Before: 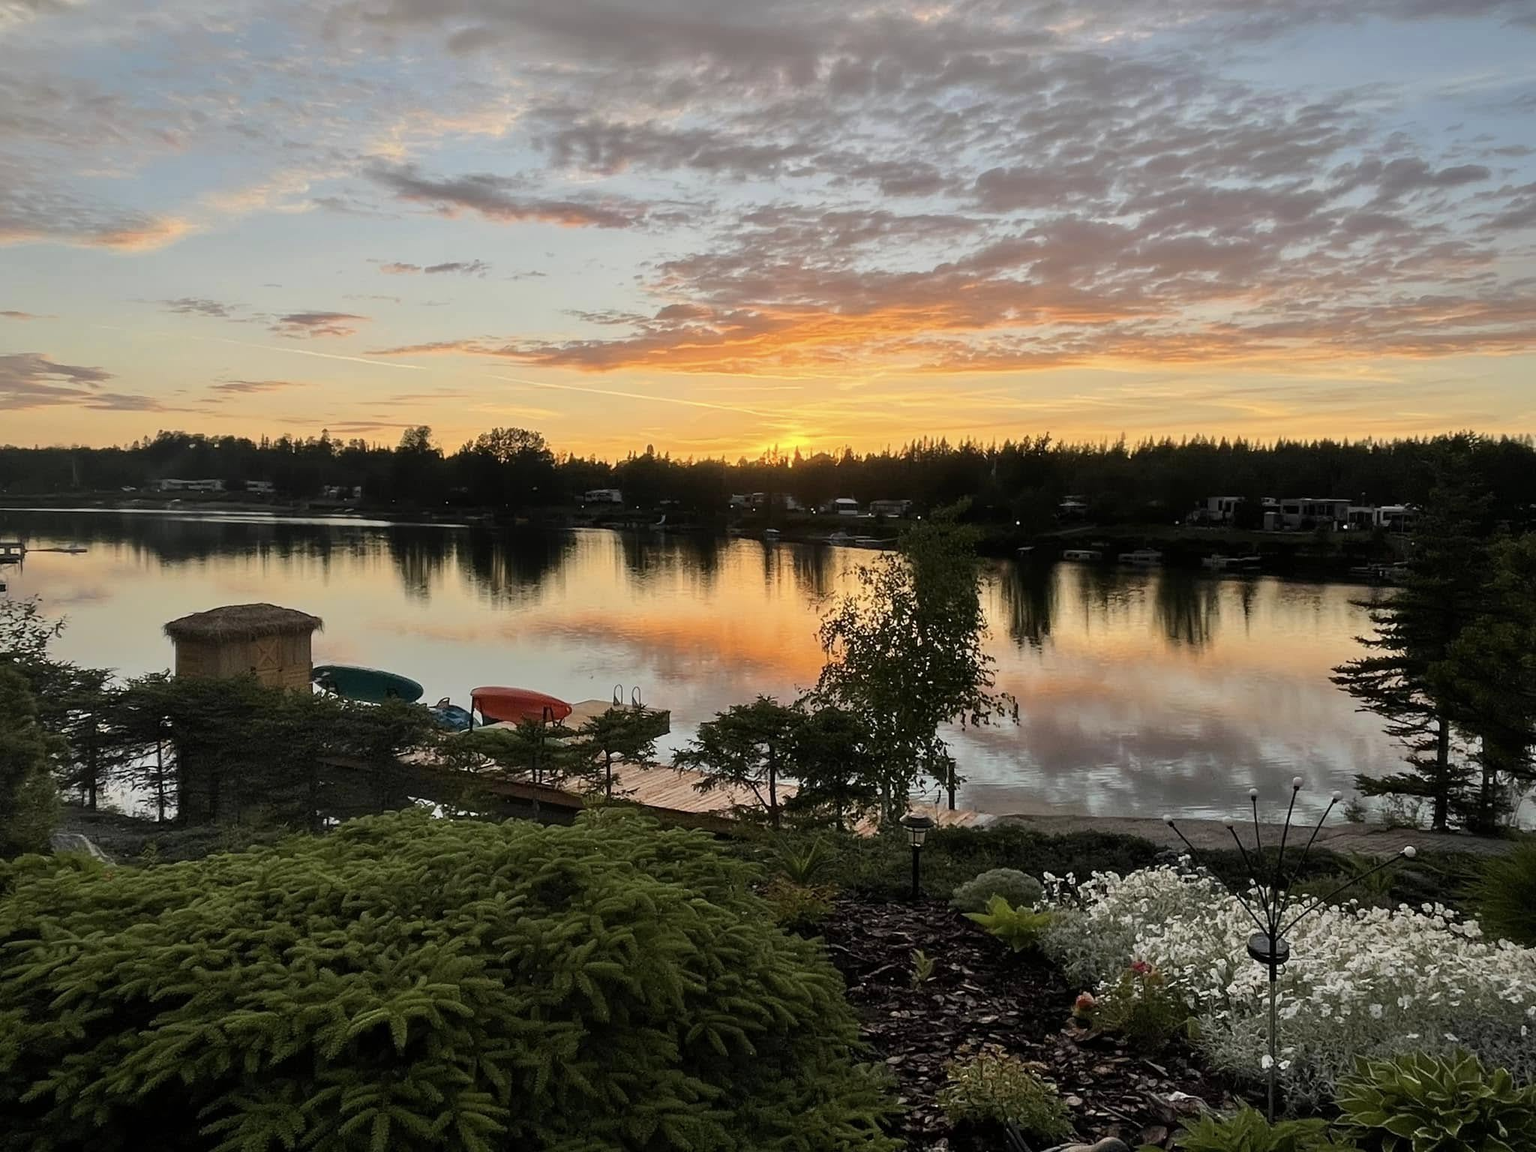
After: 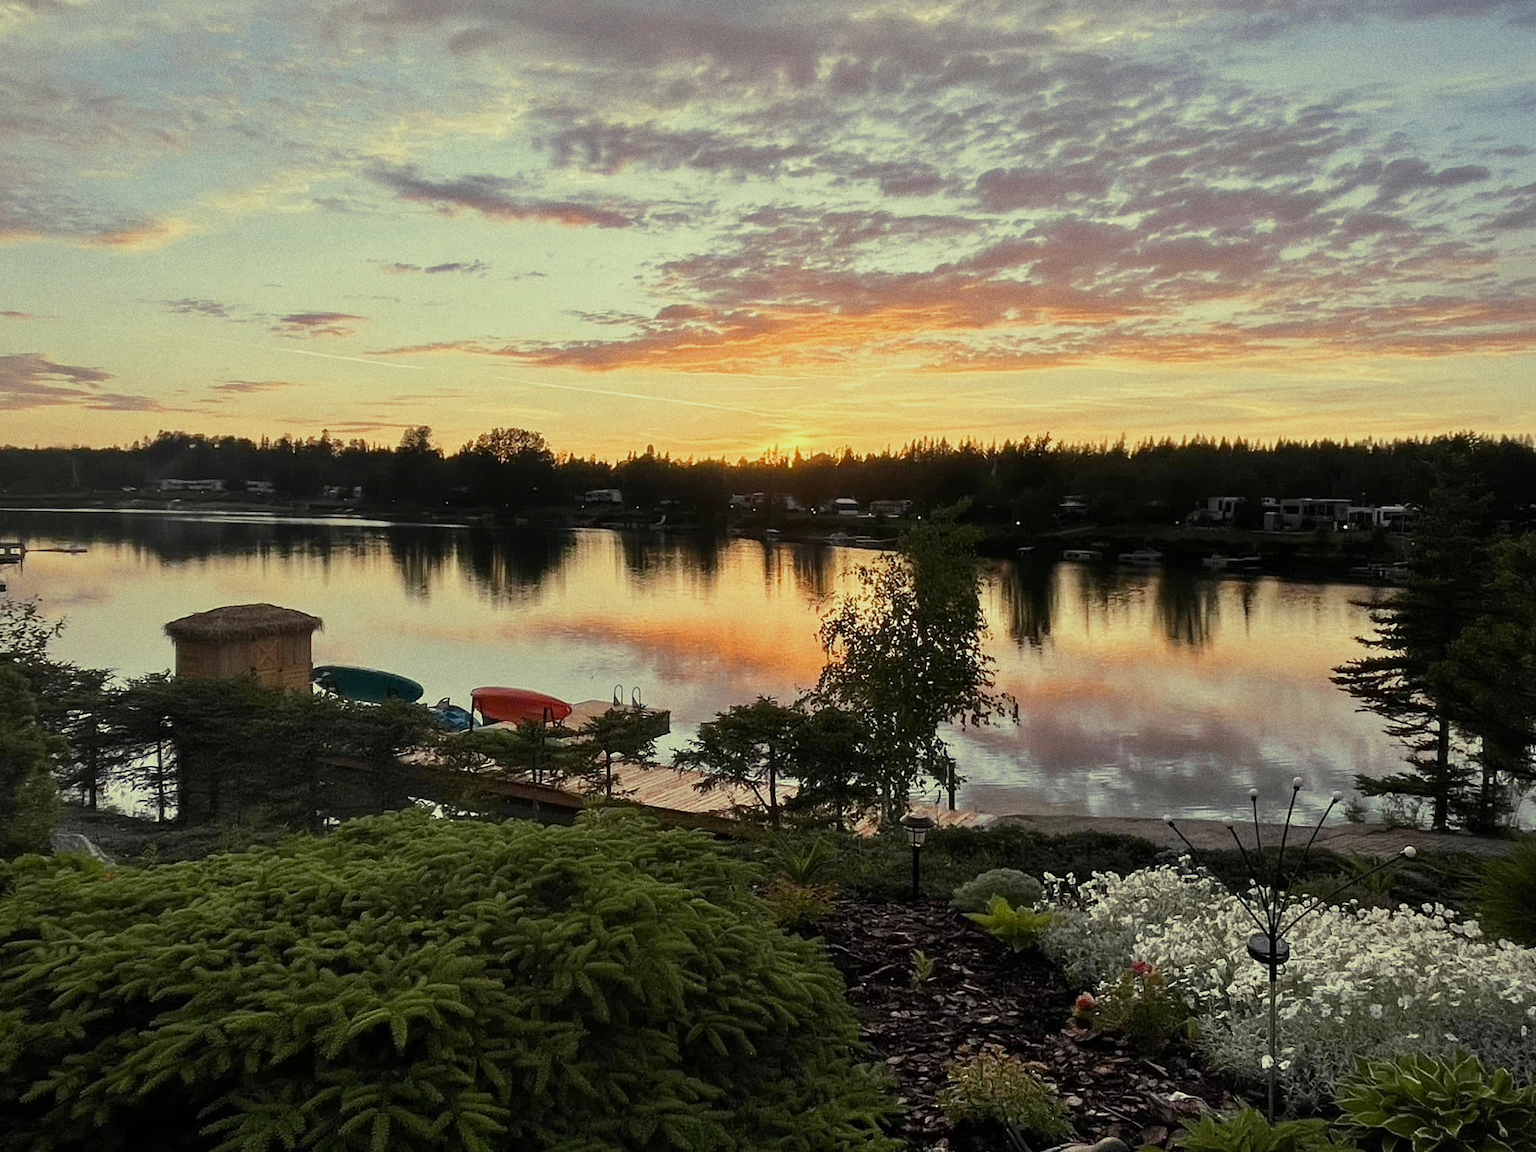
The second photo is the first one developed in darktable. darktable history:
grain: on, module defaults
split-toning: shadows › hue 290.82°, shadows › saturation 0.34, highlights › saturation 0.38, balance 0, compress 50%
